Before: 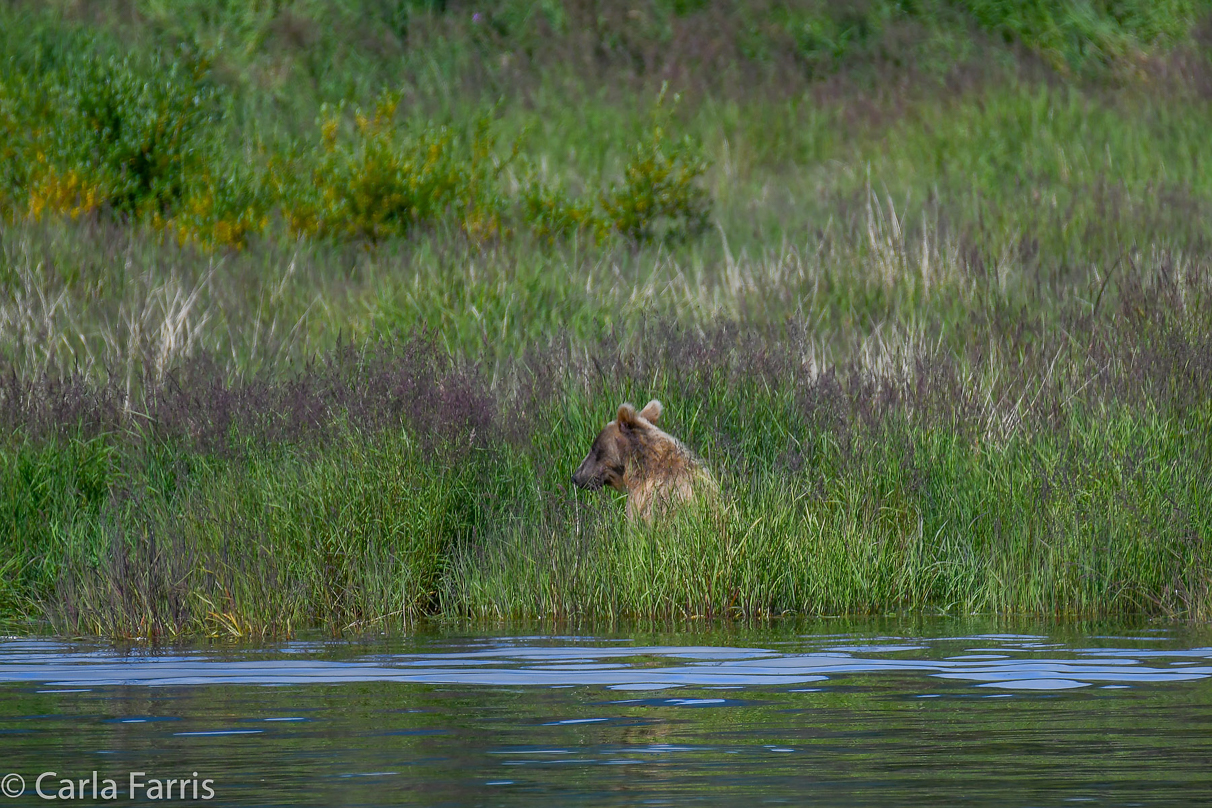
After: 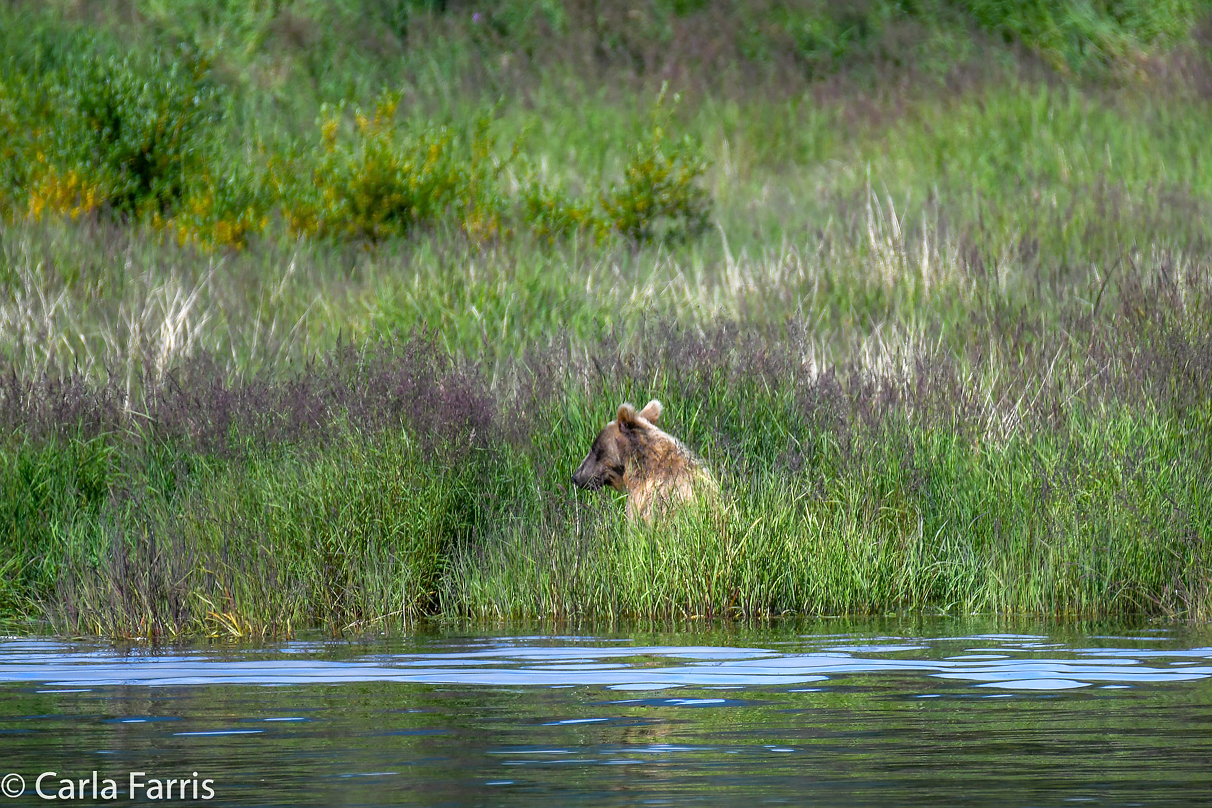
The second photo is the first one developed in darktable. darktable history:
tone equalizer: -8 EV -1.05 EV, -7 EV -1.04 EV, -6 EV -0.884 EV, -5 EV -0.586 EV, -3 EV 0.598 EV, -2 EV 0.853 EV, -1 EV 0.995 EV, +0 EV 1.07 EV, mask exposure compensation -0.49 EV
